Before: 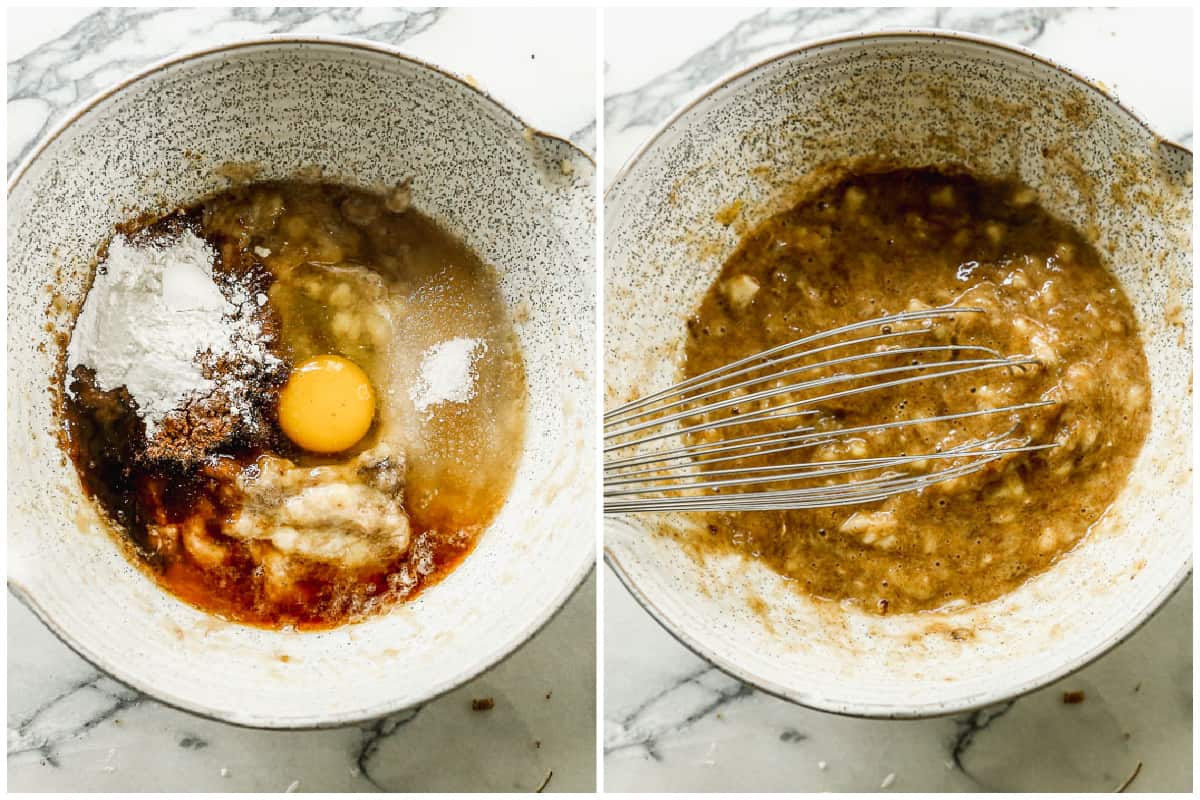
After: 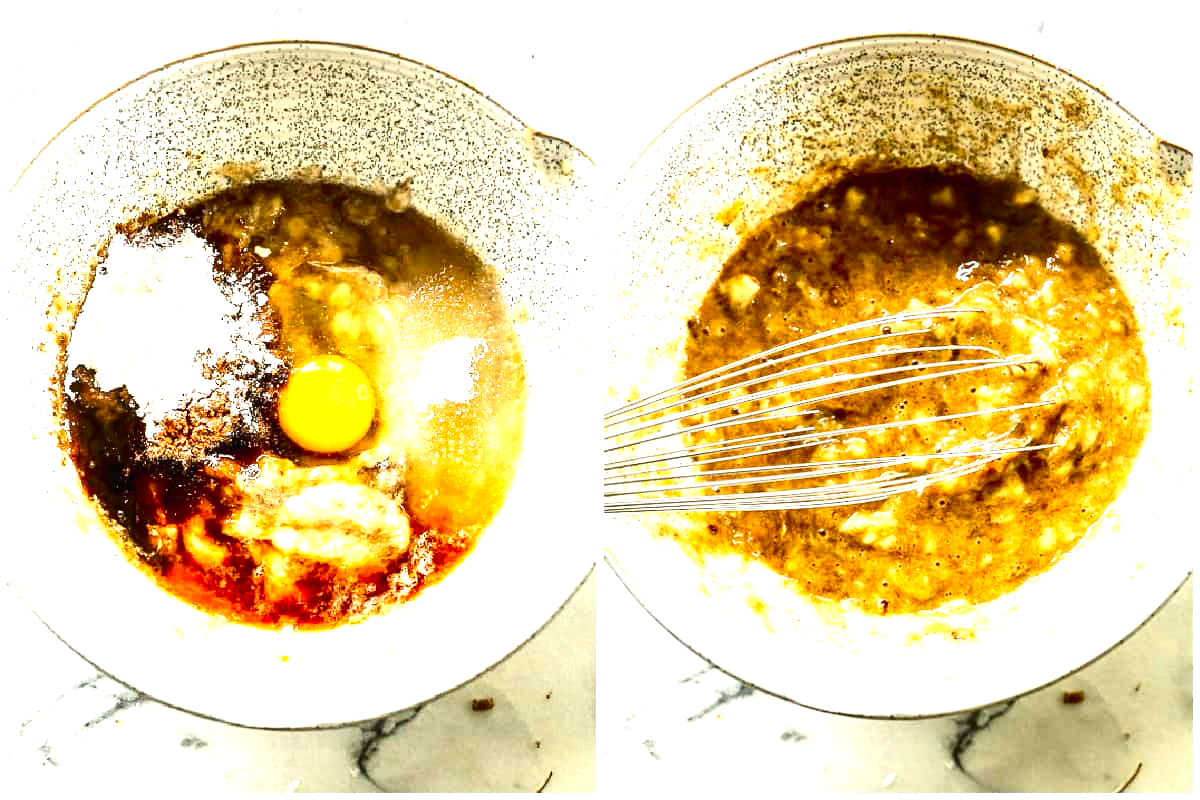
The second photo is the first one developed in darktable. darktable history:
color zones: curves: ch0 [(0, 0.497) (0.143, 0.5) (0.286, 0.5) (0.429, 0.483) (0.571, 0.116) (0.714, -0.006) (0.857, 0.28) (1, 0.497)]
exposure: black level correction 0, exposure 1.45 EV, compensate exposure bias true, compensate highlight preservation false
contrast brightness saturation: contrast 0.21, brightness -0.11, saturation 0.21
